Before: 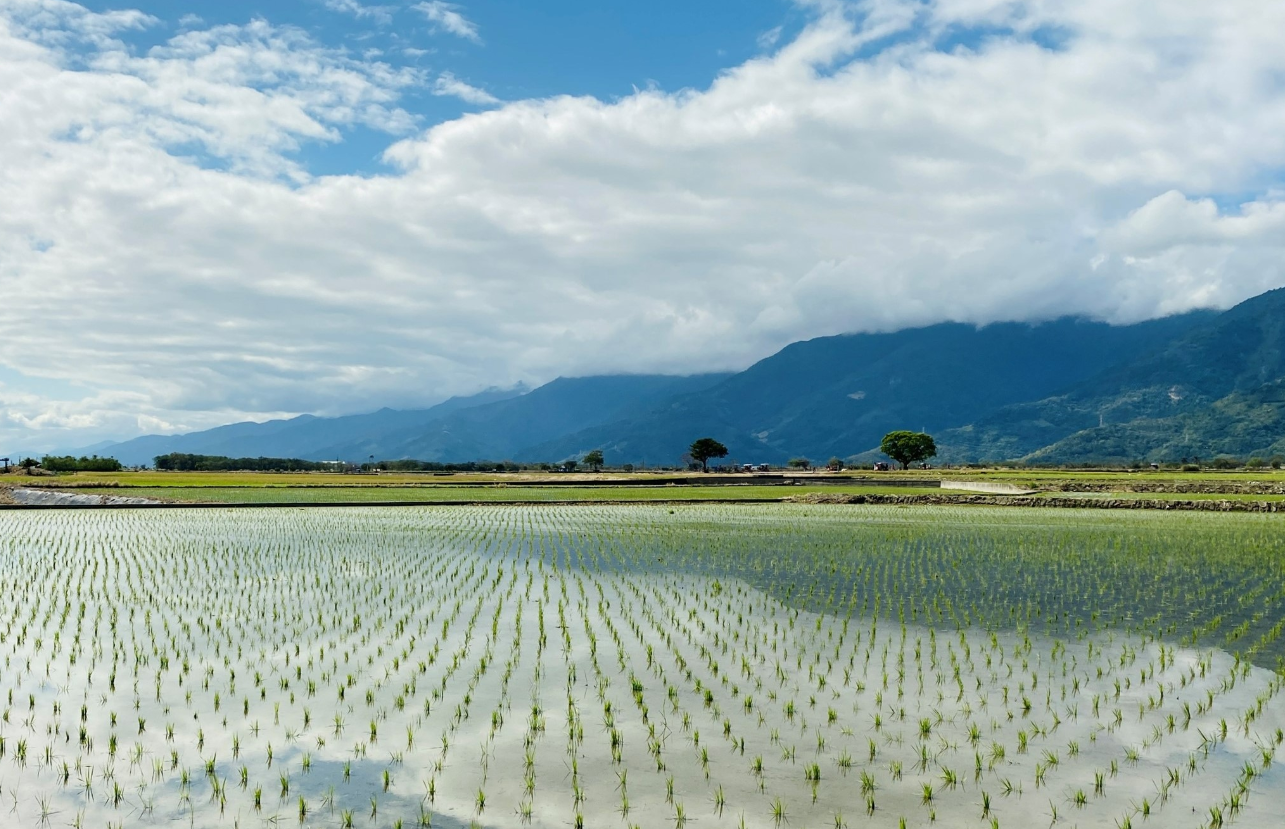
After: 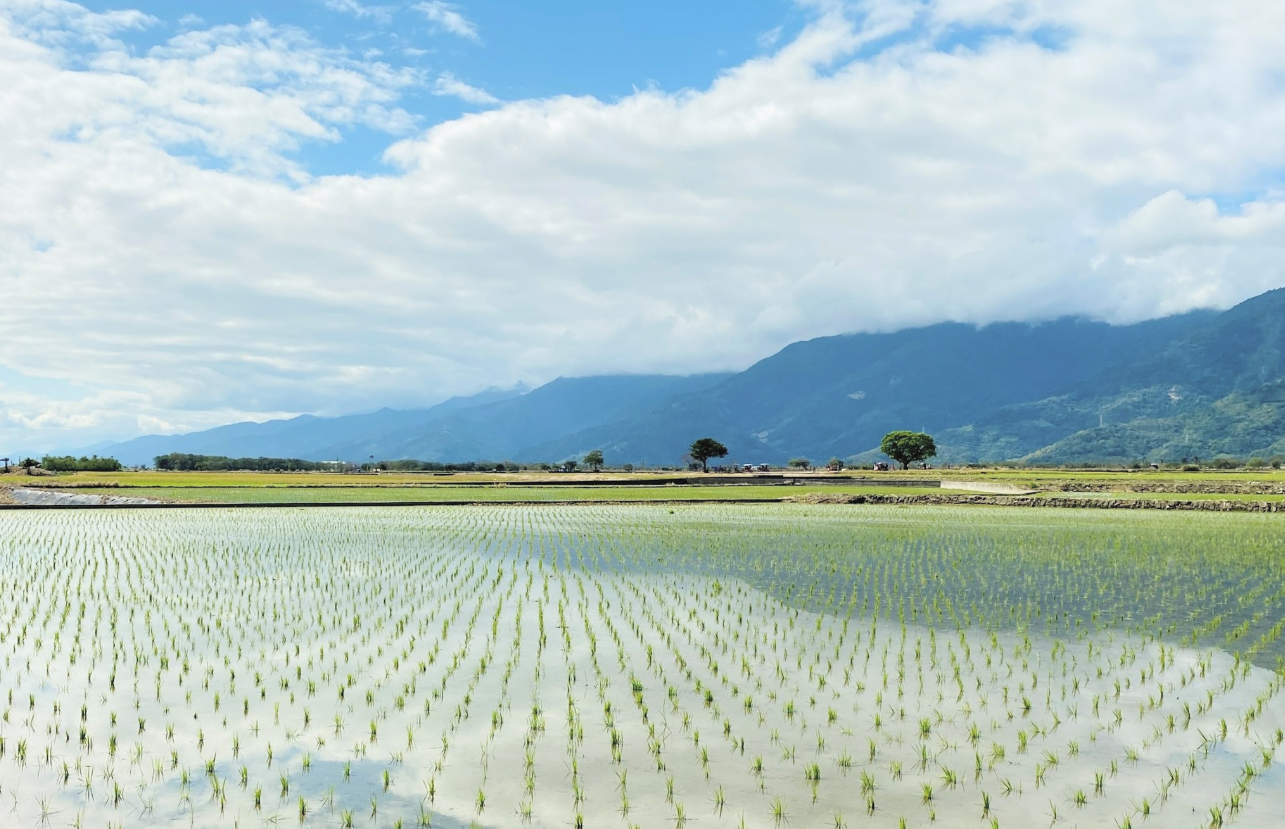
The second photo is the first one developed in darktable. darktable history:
tone equalizer: on, module defaults
contrast brightness saturation: brightness 0.288
